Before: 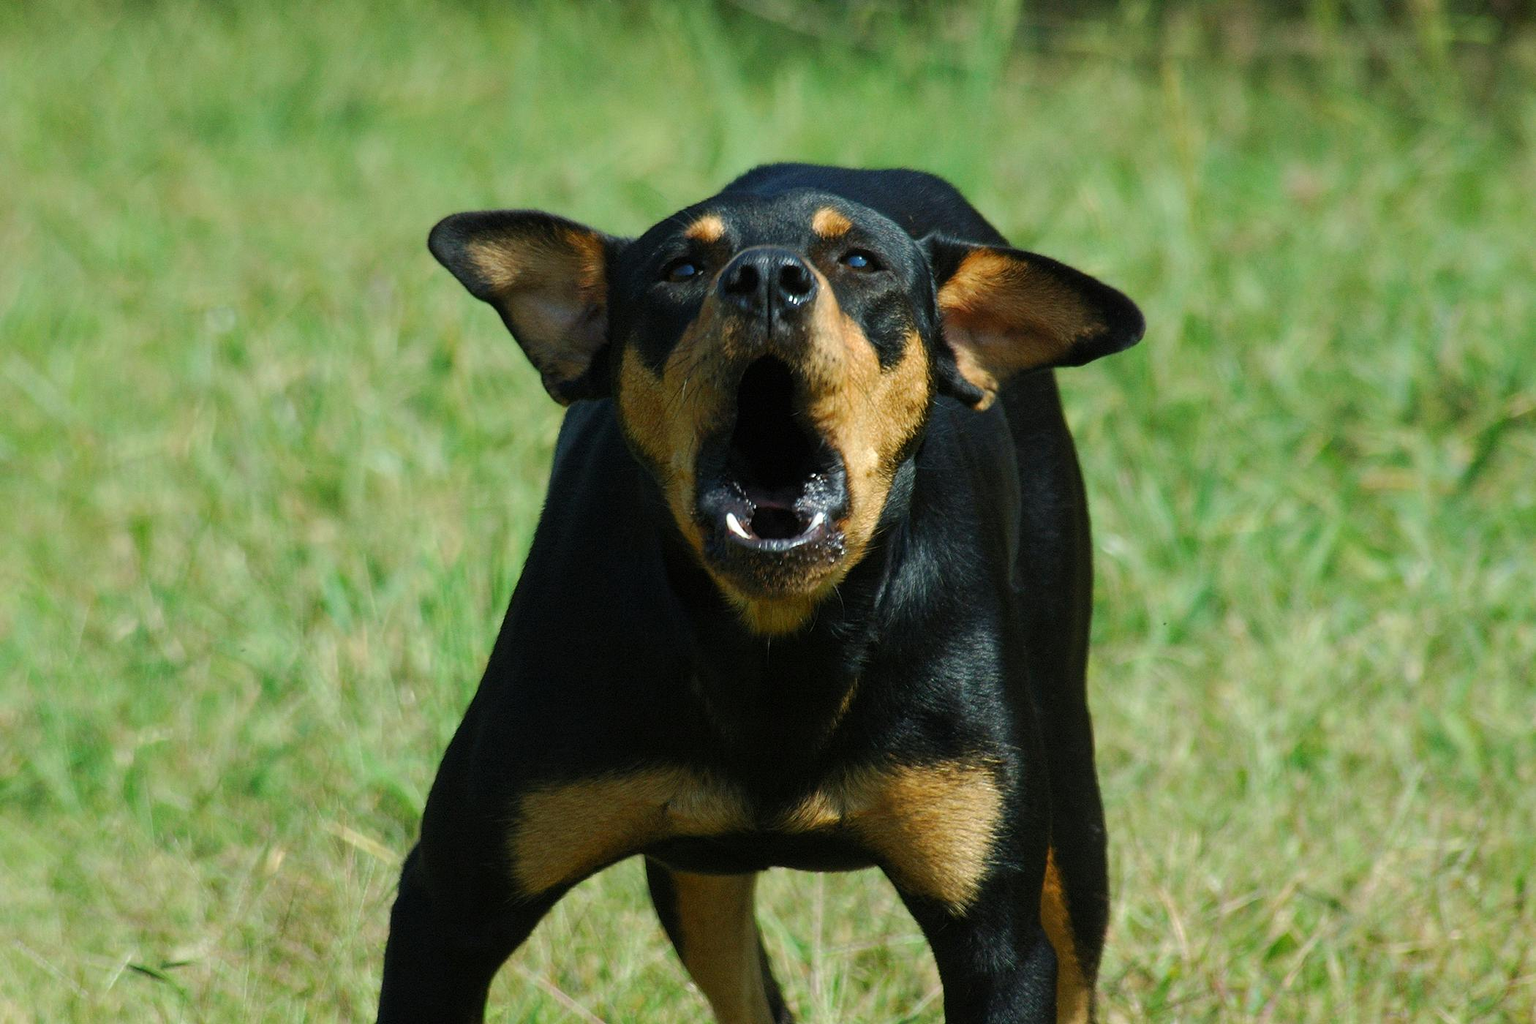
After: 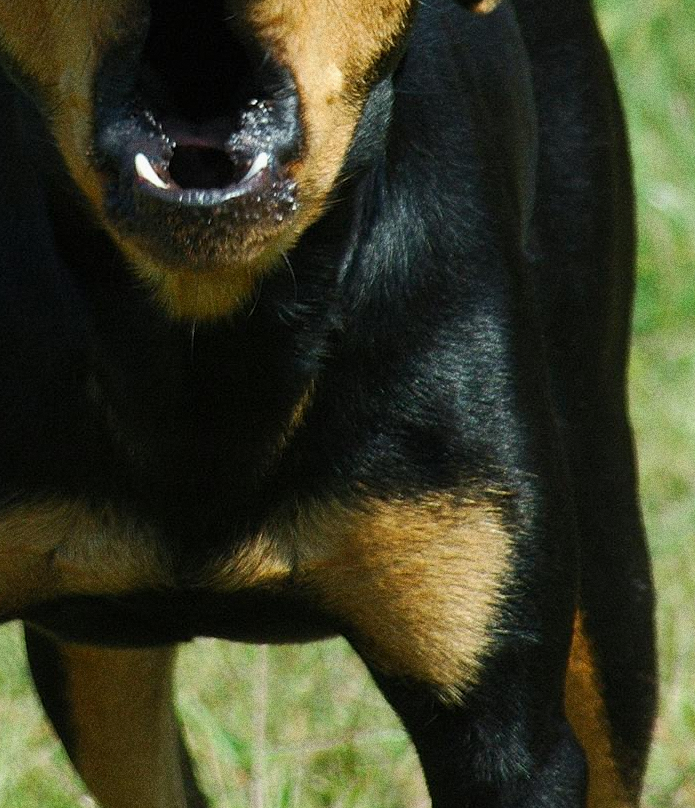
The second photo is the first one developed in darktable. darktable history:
grain: coarseness 0.09 ISO, strength 40%
tone equalizer: -8 EV -1.84 EV, -7 EV -1.16 EV, -6 EV -1.62 EV, smoothing diameter 25%, edges refinement/feathering 10, preserve details guided filter
crop: left 40.878%, top 39.176%, right 25.993%, bottom 3.081%
